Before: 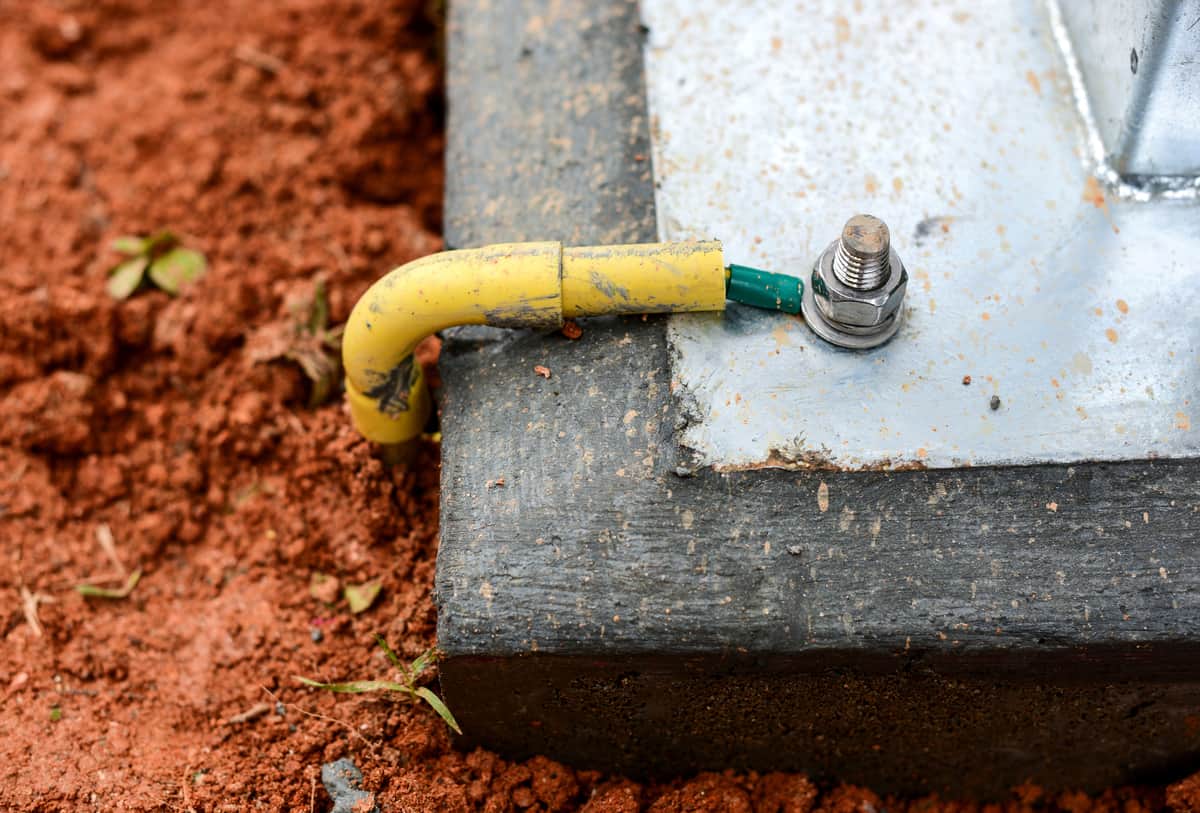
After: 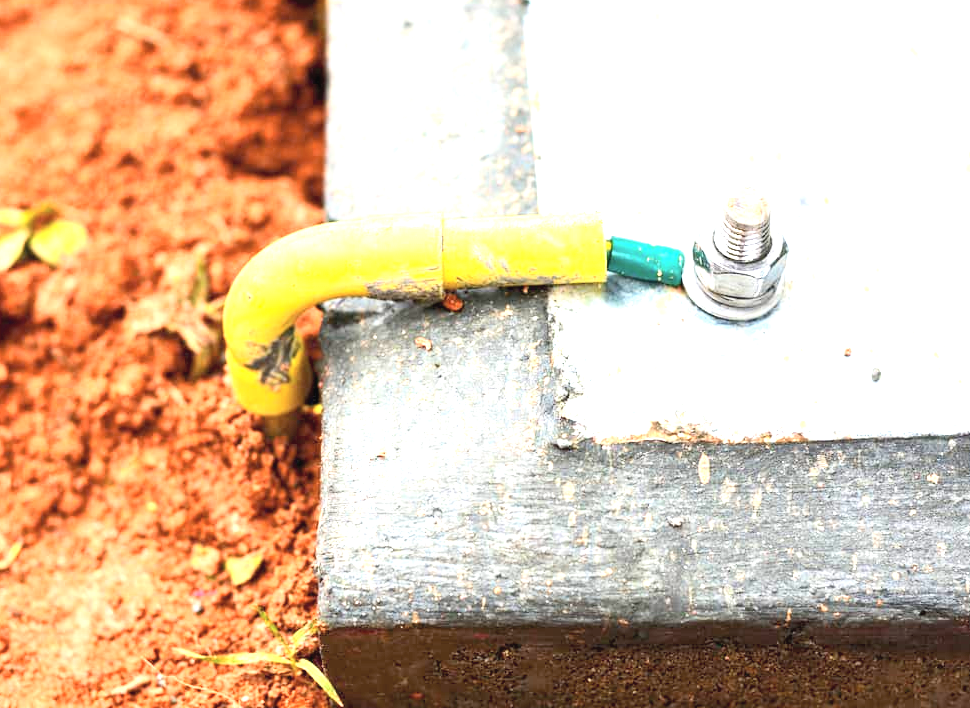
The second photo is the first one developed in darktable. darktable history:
crop: left 9.988%, top 3.478%, right 9.157%, bottom 9.374%
contrast brightness saturation: contrast 0.138, brightness 0.208
exposure: black level correction 0, exposure 1.885 EV, compensate highlight preservation false
